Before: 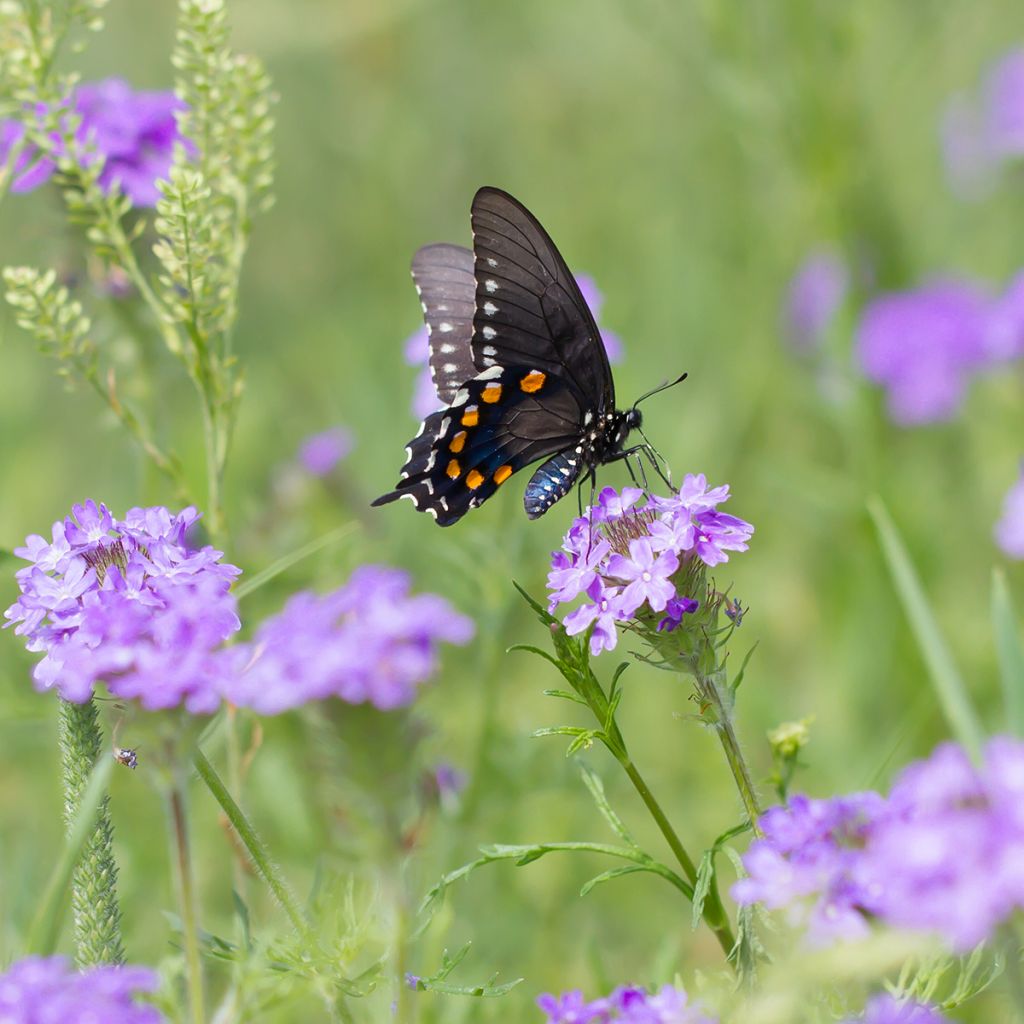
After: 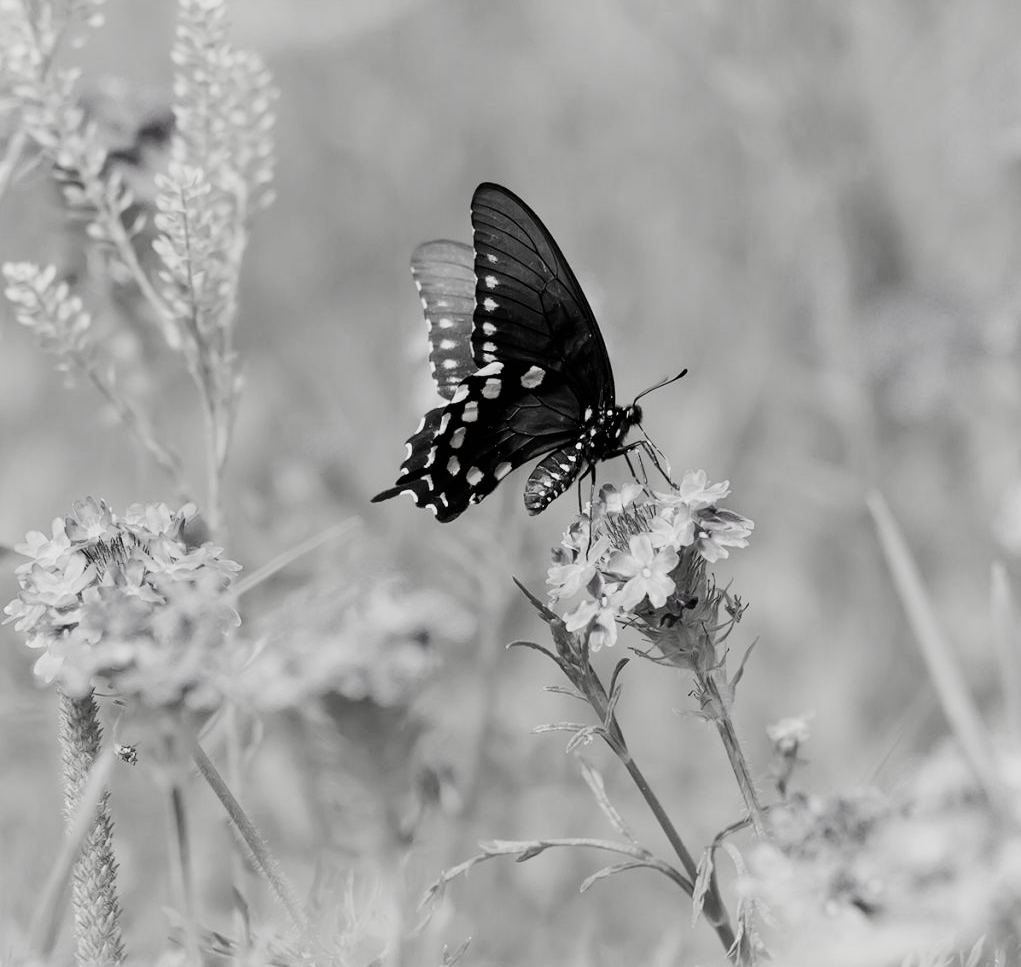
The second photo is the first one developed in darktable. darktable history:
filmic rgb: black relative exposure -5 EV, white relative exposure 3.5 EV, hardness 3.16, contrast 1.296, highlights saturation mix -49.27%, preserve chrominance no, color science v5 (2021), contrast in shadows safe, contrast in highlights safe
crop: top 0.441%, right 0.257%, bottom 5.106%
shadows and highlights: shadows 1.29, highlights 40.86
tone equalizer: on, module defaults
